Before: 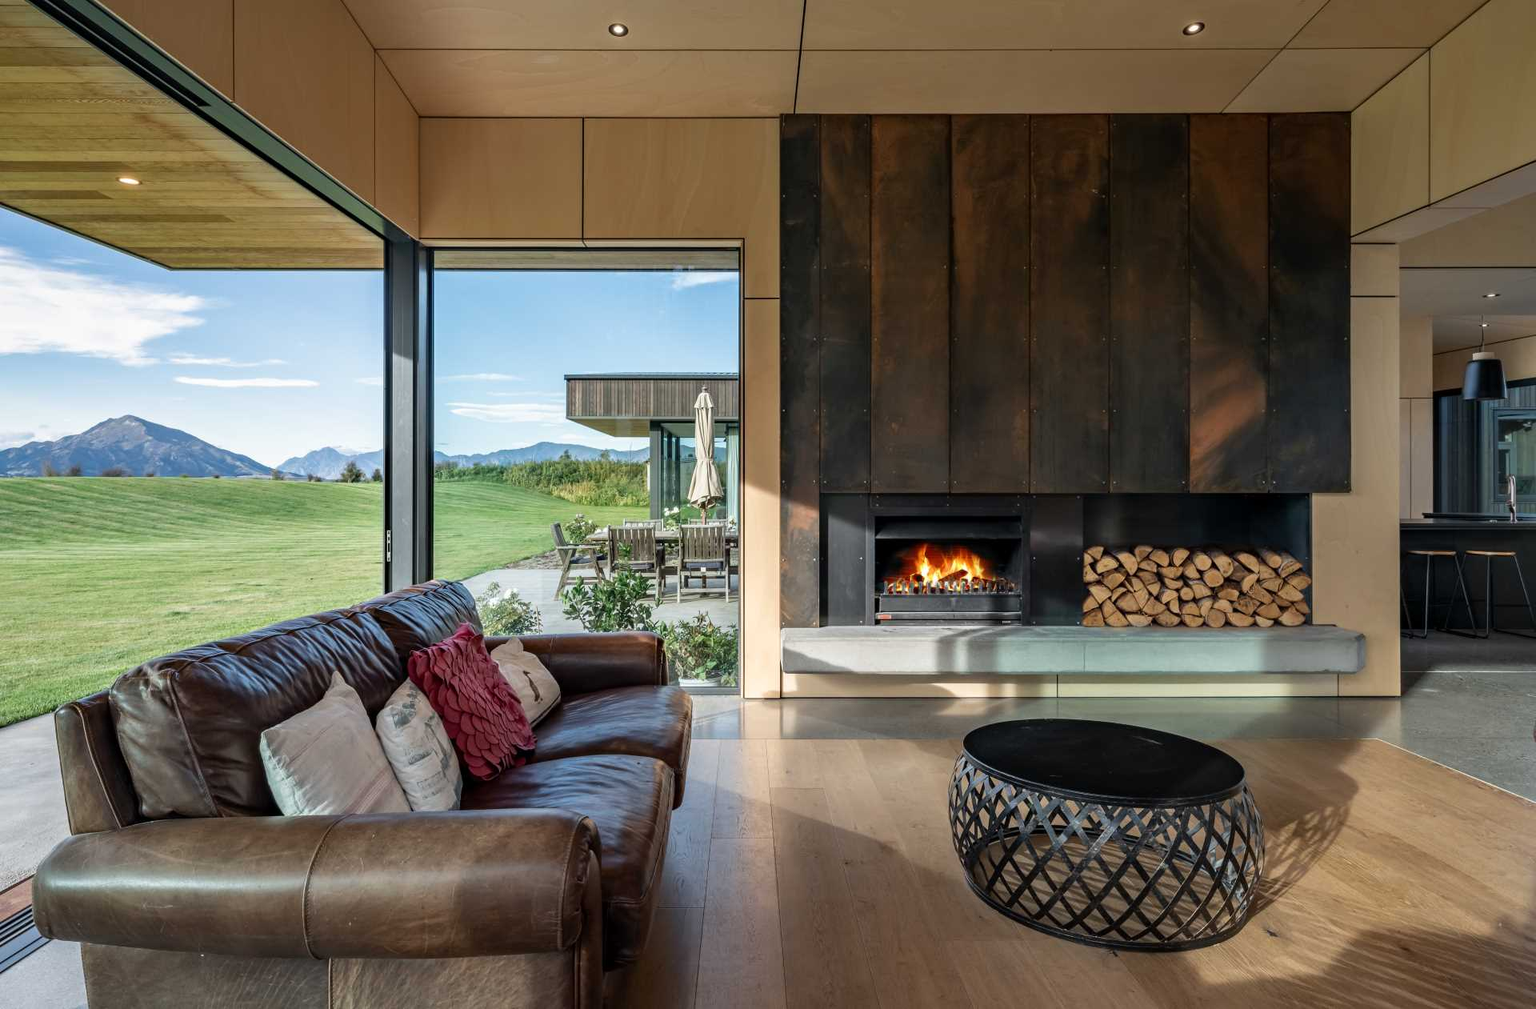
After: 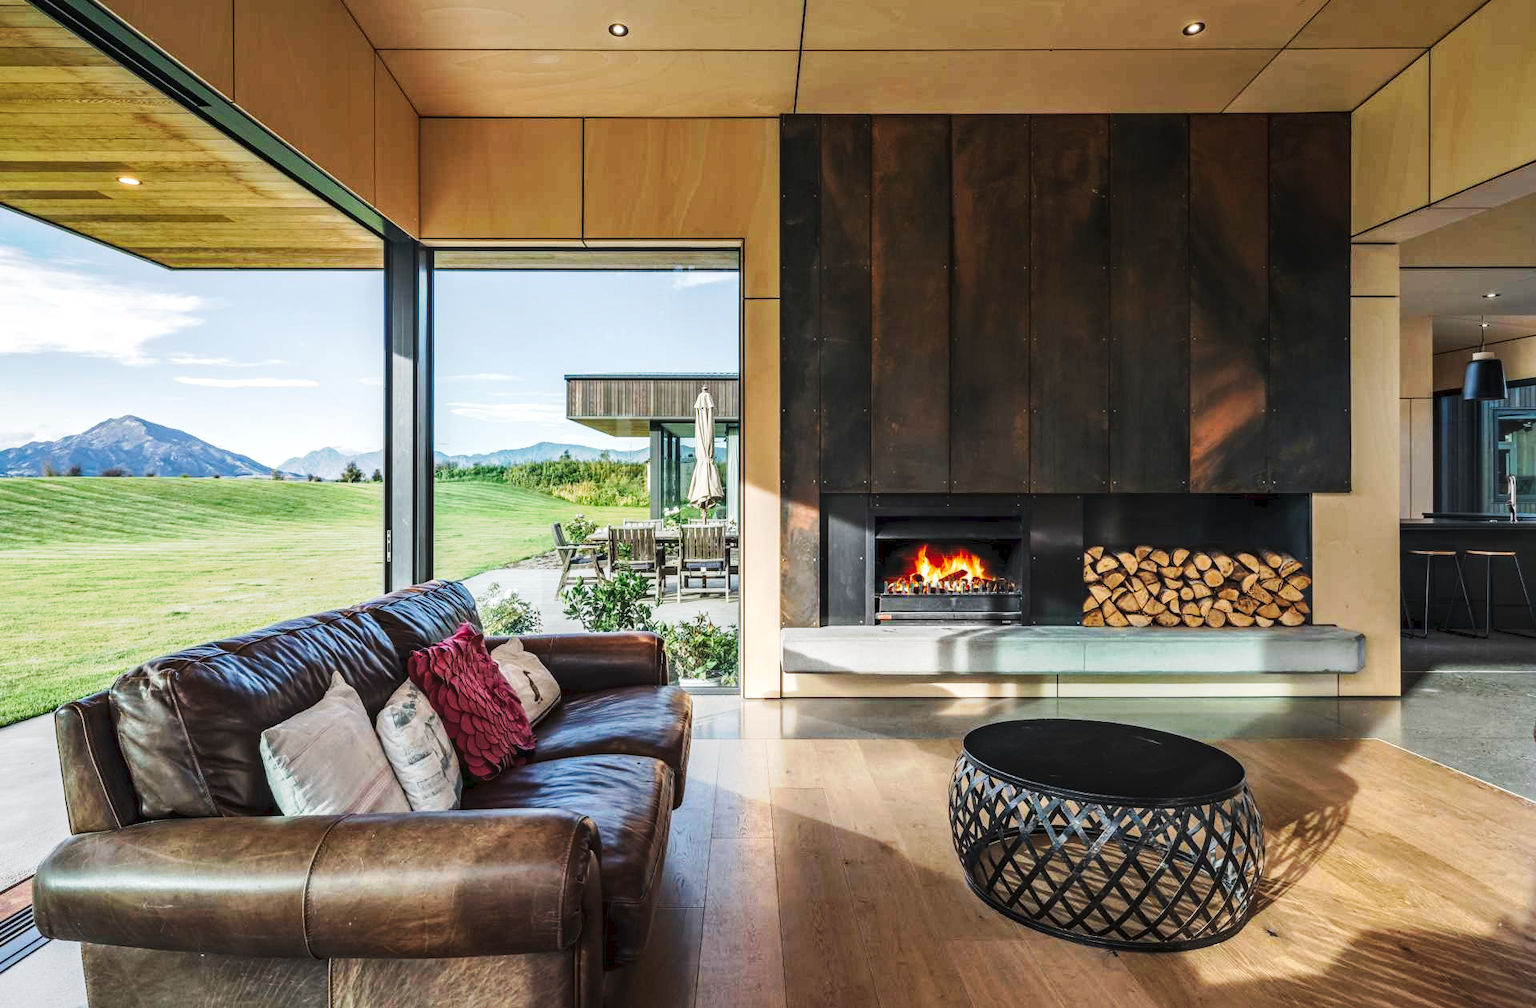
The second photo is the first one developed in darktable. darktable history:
local contrast: on, module defaults
tone curve: curves: ch0 [(0, 0) (0.003, 0.045) (0.011, 0.054) (0.025, 0.069) (0.044, 0.083) (0.069, 0.101) (0.1, 0.119) (0.136, 0.146) (0.177, 0.177) (0.224, 0.221) (0.277, 0.277) (0.335, 0.362) (0.399, 0.452) (0.468, 0.571) (0.543, 0.666) (0.623, 0.758) (0.709, 0.853) (0.801, 0.896) (0.898, 0.945) (1, 1)], preserve colors none
